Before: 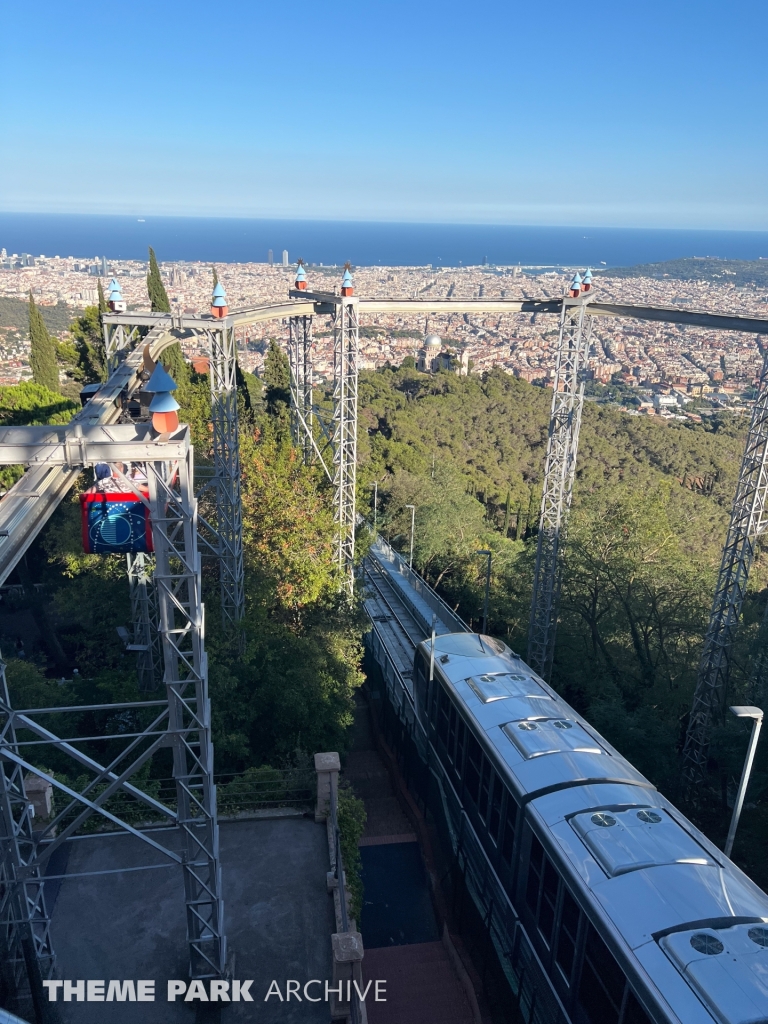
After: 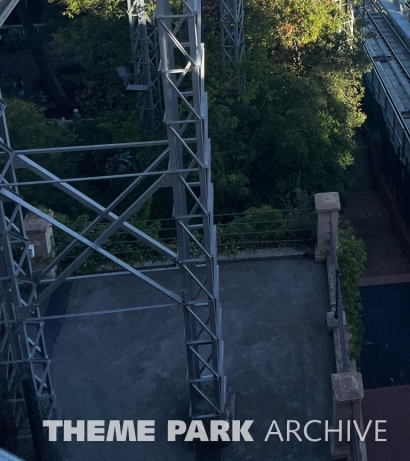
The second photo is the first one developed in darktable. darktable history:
crop and rotate: top 54.778%, right 46.61%, bottom 0.159%
